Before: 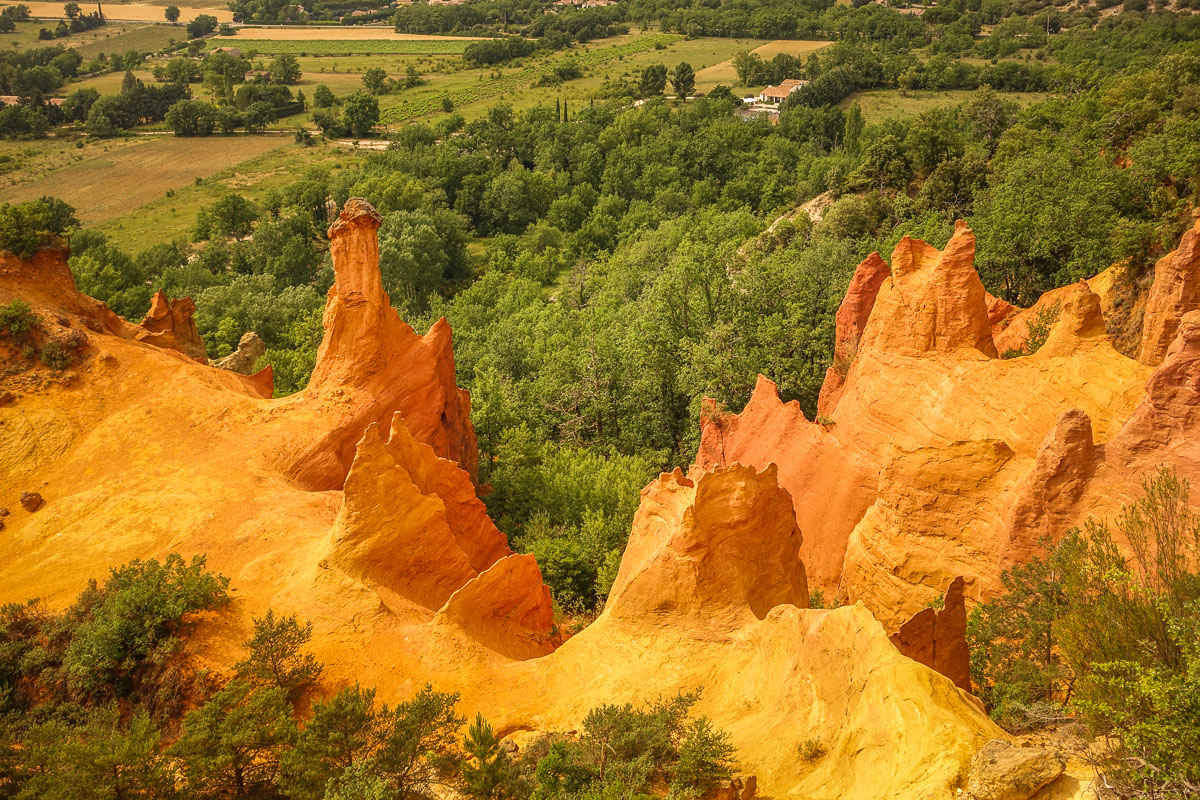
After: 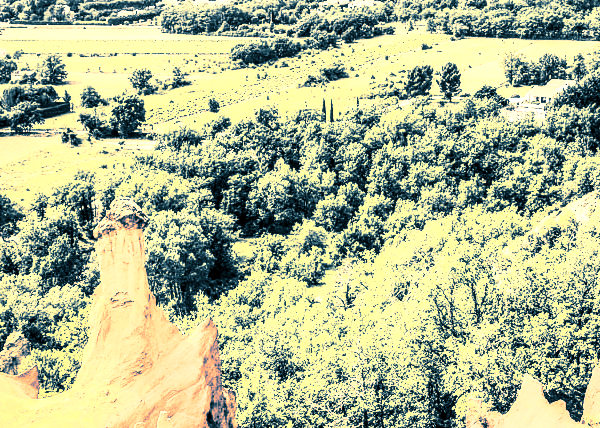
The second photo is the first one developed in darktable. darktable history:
contrast brightness saturation: contrast 0.57, brightness 0.57, saturation -0.34
crop: left 19.556%, right 30.401%, bottom 46.458%
rgb curve: curves: ch0 [(0, 0) (0.21, 0.15) (0.24, 0.21) (0.5, 0.75) (0.75, 0.96) (0.89, 0.99) (1, 1)]; ch1 [(0, 0.02) (0.21, 0.13) (0.25, 0.2) (0.5, 0.67) (0.75, 0.9) (0.89, 0.97) (1, 1)]; ch2 [(0, 0.02) (0.21, 0.13) (0.25, 0.2) (0.5, 0.67) (0.75, 0.9) (0.89, 0.97) (1, 1)], compensate middle gray true
split-toning: shadows › hue 212.4°, balance -70
local contrast: highlights 60%, shadows 60%, detail 160%
